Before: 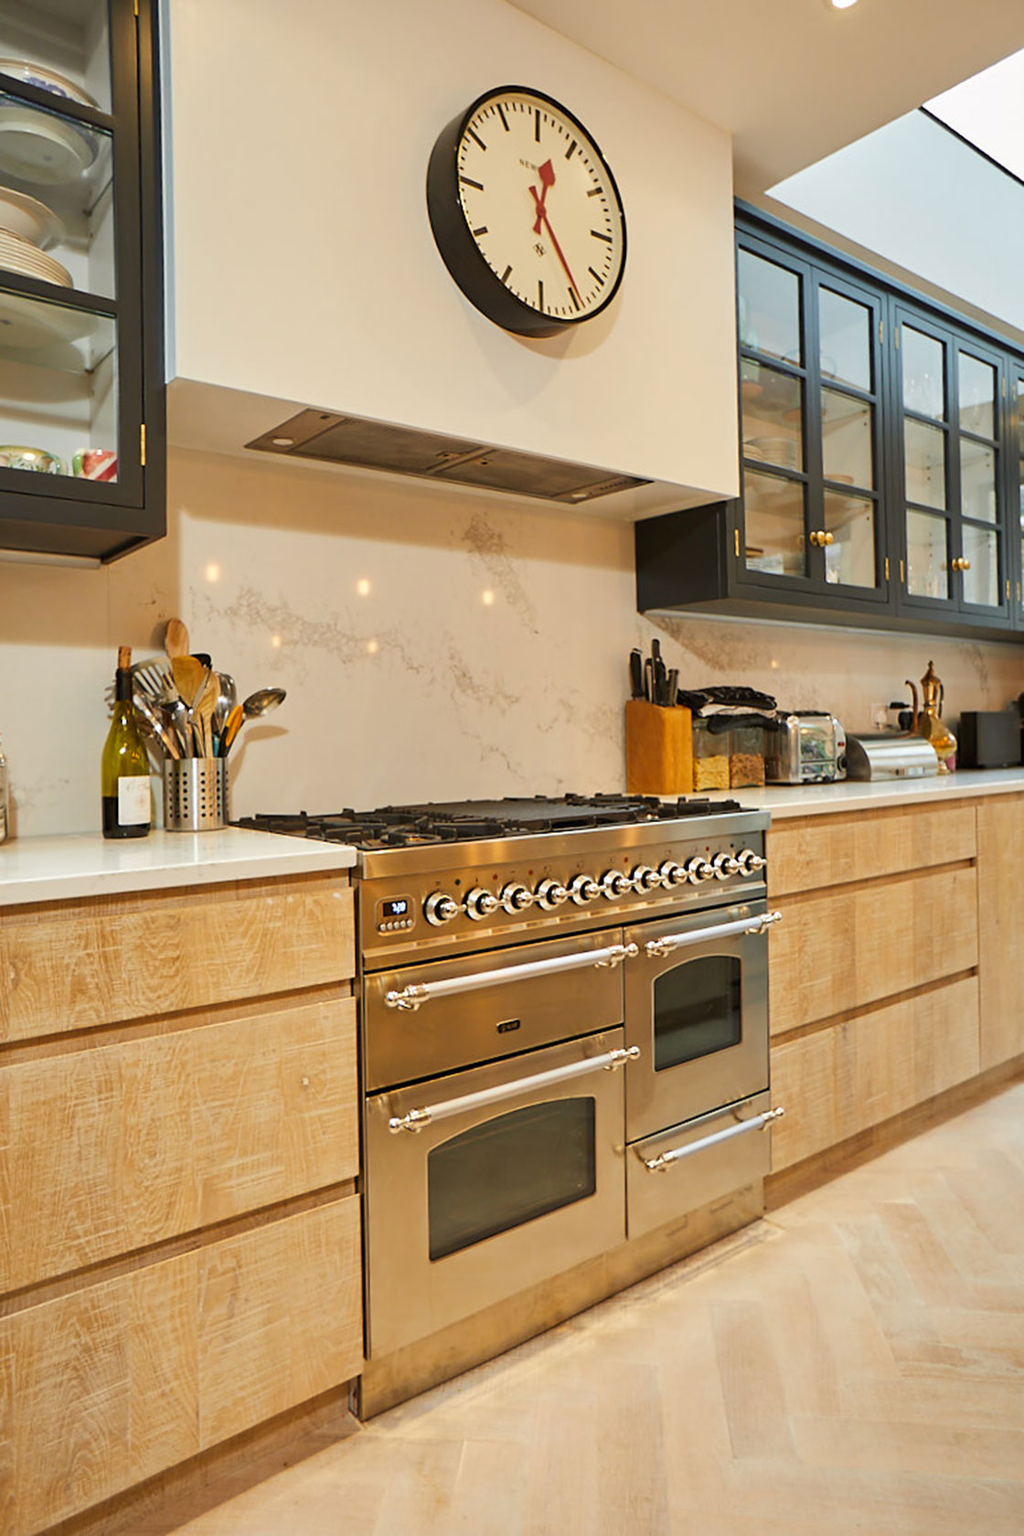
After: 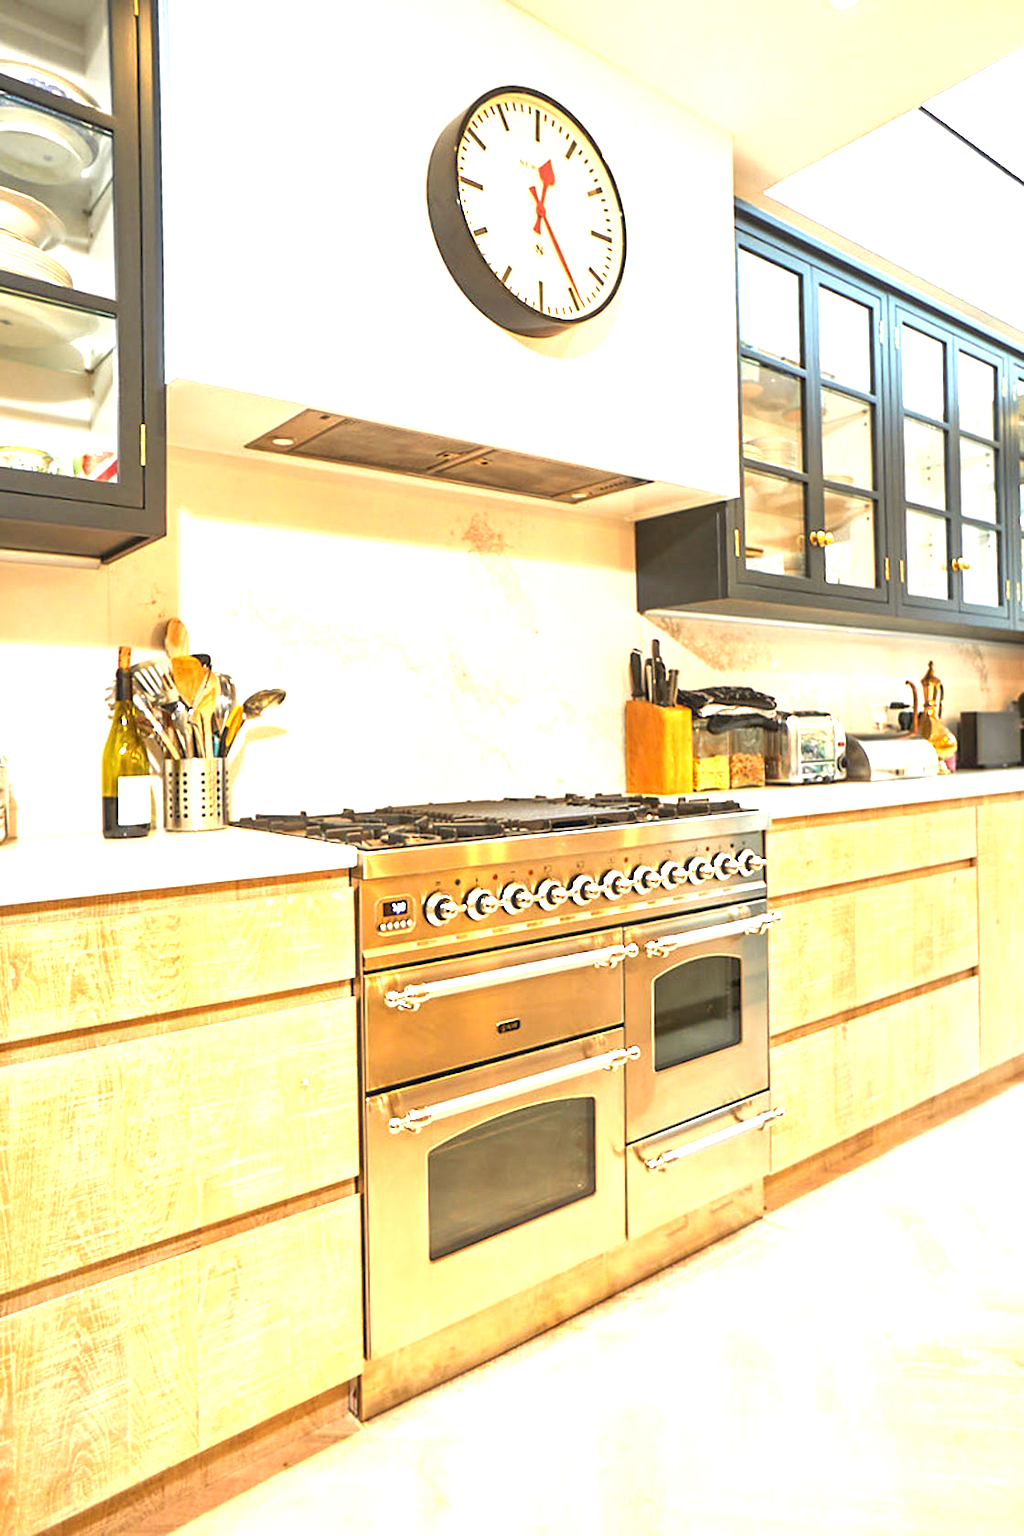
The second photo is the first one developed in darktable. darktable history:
exposure: black level correction 0, exposure 1.675 EV, compensate exposure bias true, compensate highlight preservation false
local contrast: on, module defaults
